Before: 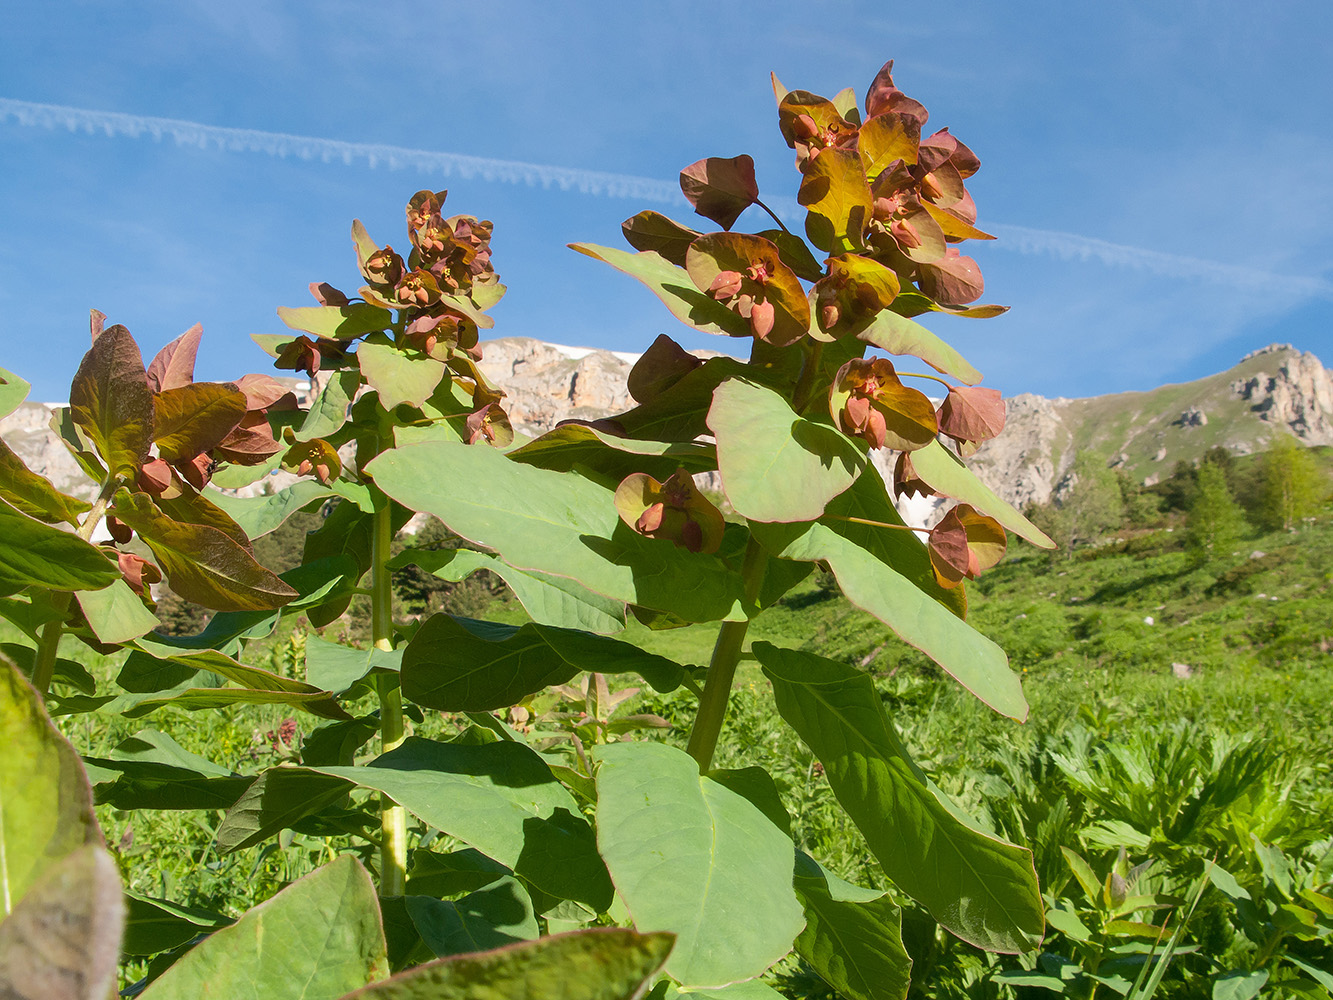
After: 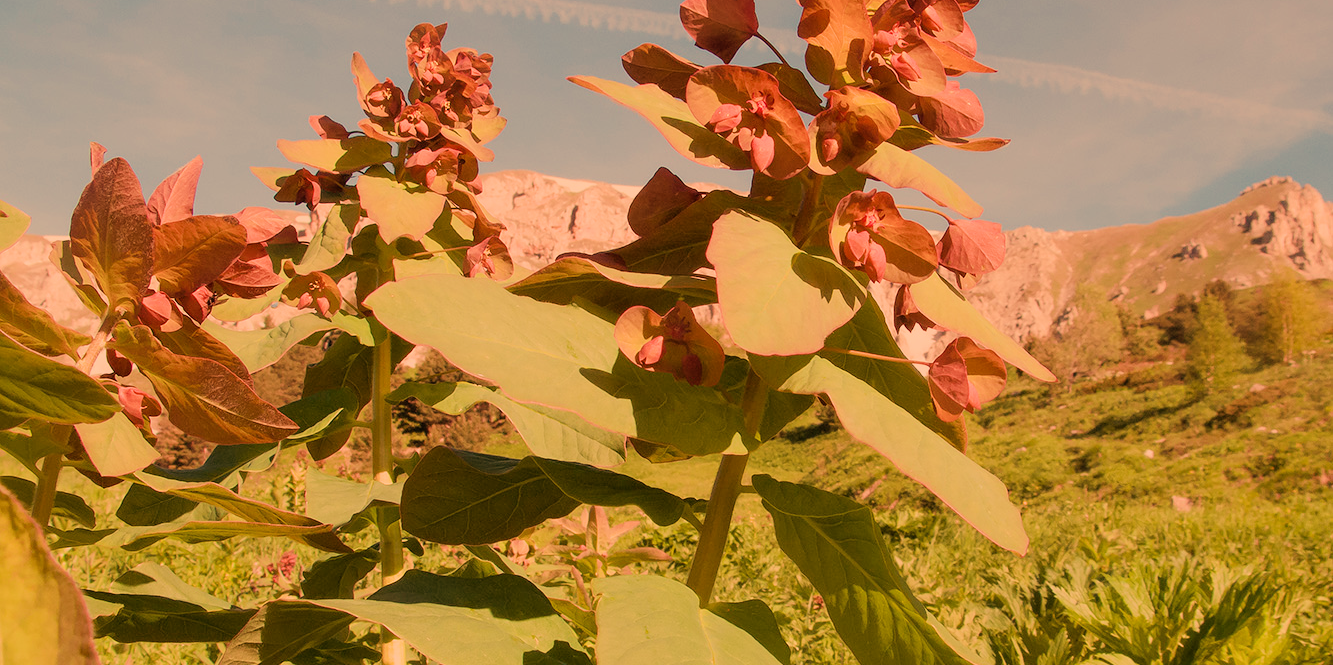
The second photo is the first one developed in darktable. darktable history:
crop: top 16.727%, bottom 16.727%
white balance: red 1.467, blue 0.684
rgb levels: mode RGB, independent channels, levels [[0, 0.474, 1], [0, 0.5, 1], [0, 0.5, 1]]
filmic rgb: black relative exposure -7.65 EV, white relative exposure 4.56 EV, hardness 3.61
